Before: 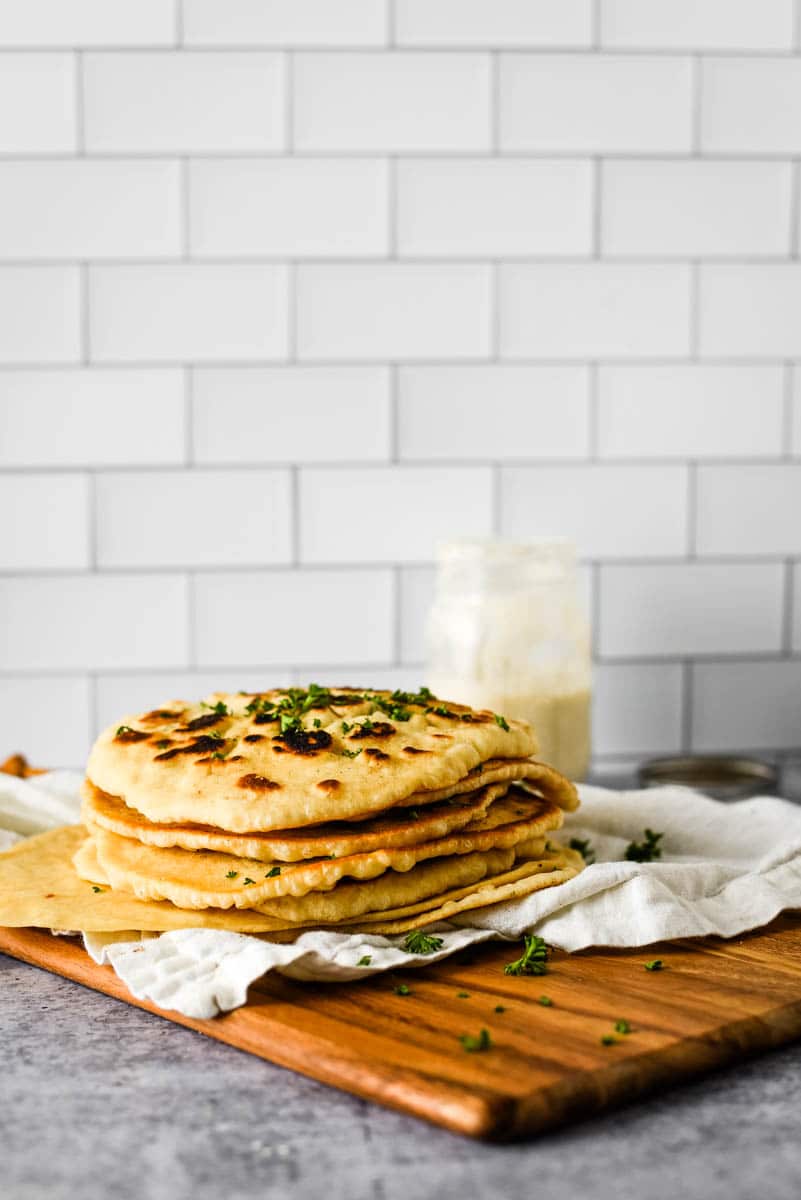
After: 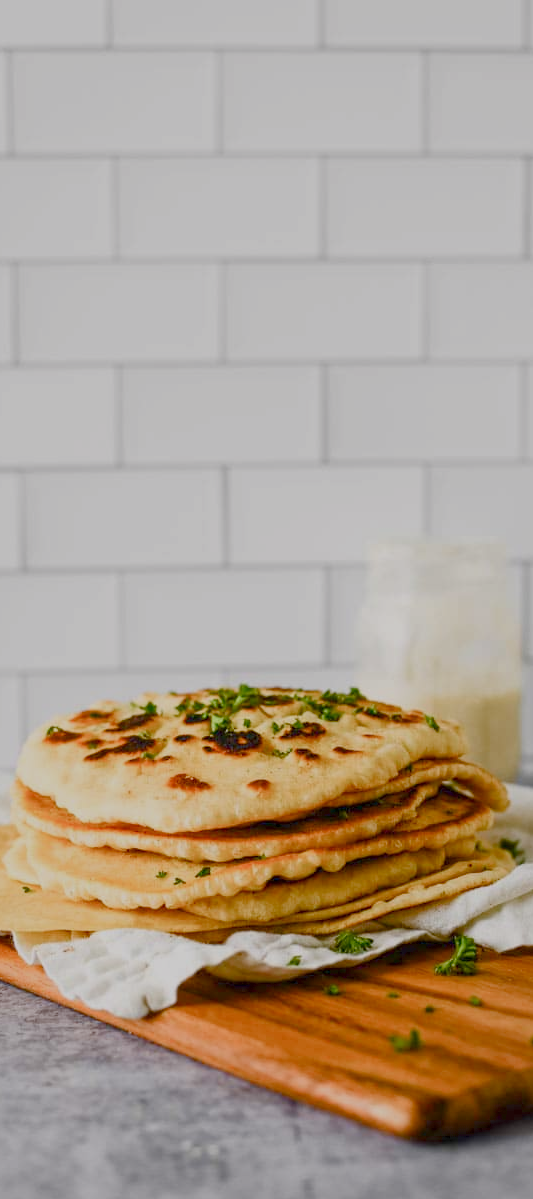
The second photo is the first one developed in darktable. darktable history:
color balance rgb: shadows lift › chroma 1%, shadows lift › hue 113°, highlights gain › chroma 0.2%, highlights gain › hue 333°, perceptual saturation grading › global saturation 20%, perceptual saturation grading › highlights -50%, perceptual saturation grading › shadows 25%, contrast -30%
crop and rotate: left 8.786%, right 24.548%
